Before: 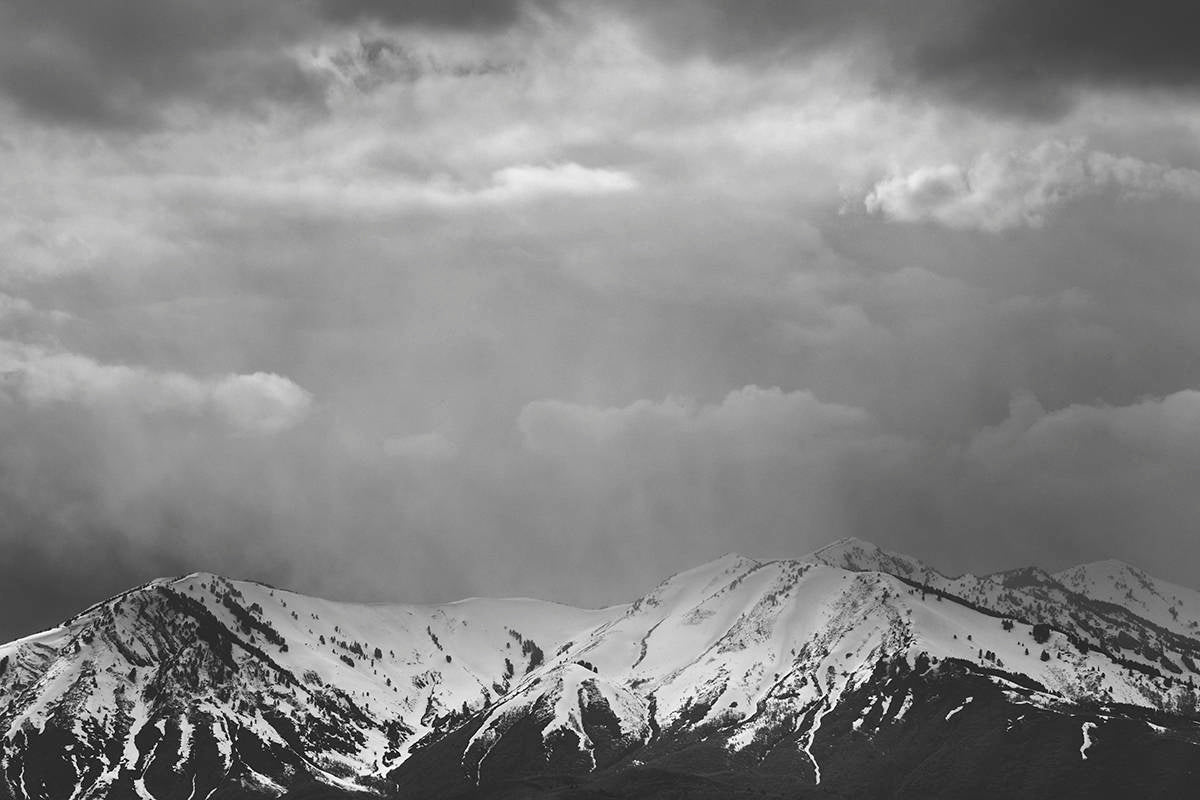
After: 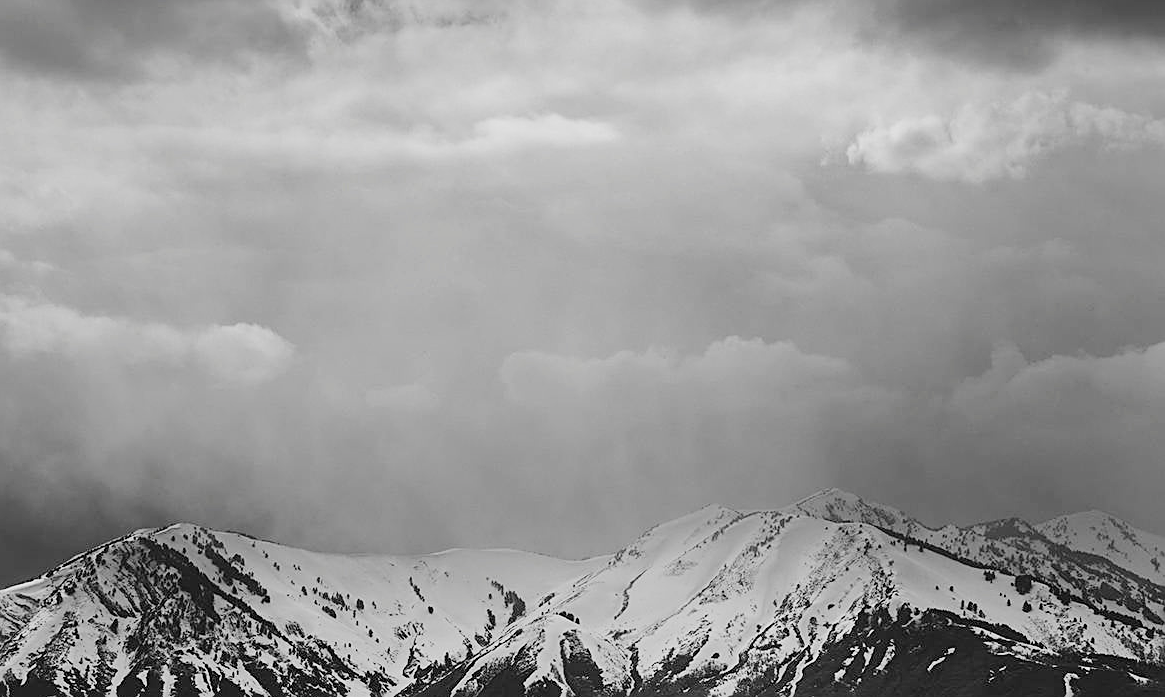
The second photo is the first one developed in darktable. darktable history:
sharpen: on, module defaults
exposure: exposure 0.6 EV, compensate highlight preservation false
crop: left 1.507%, top 6.147%, right 1.379%, bottom 6.637%
filmic rgb: black relative exposure -6.68 EV, white relative exposure 4.56 EV, hardness 3.25
graduated density: rotation -180°, offset 24.95
